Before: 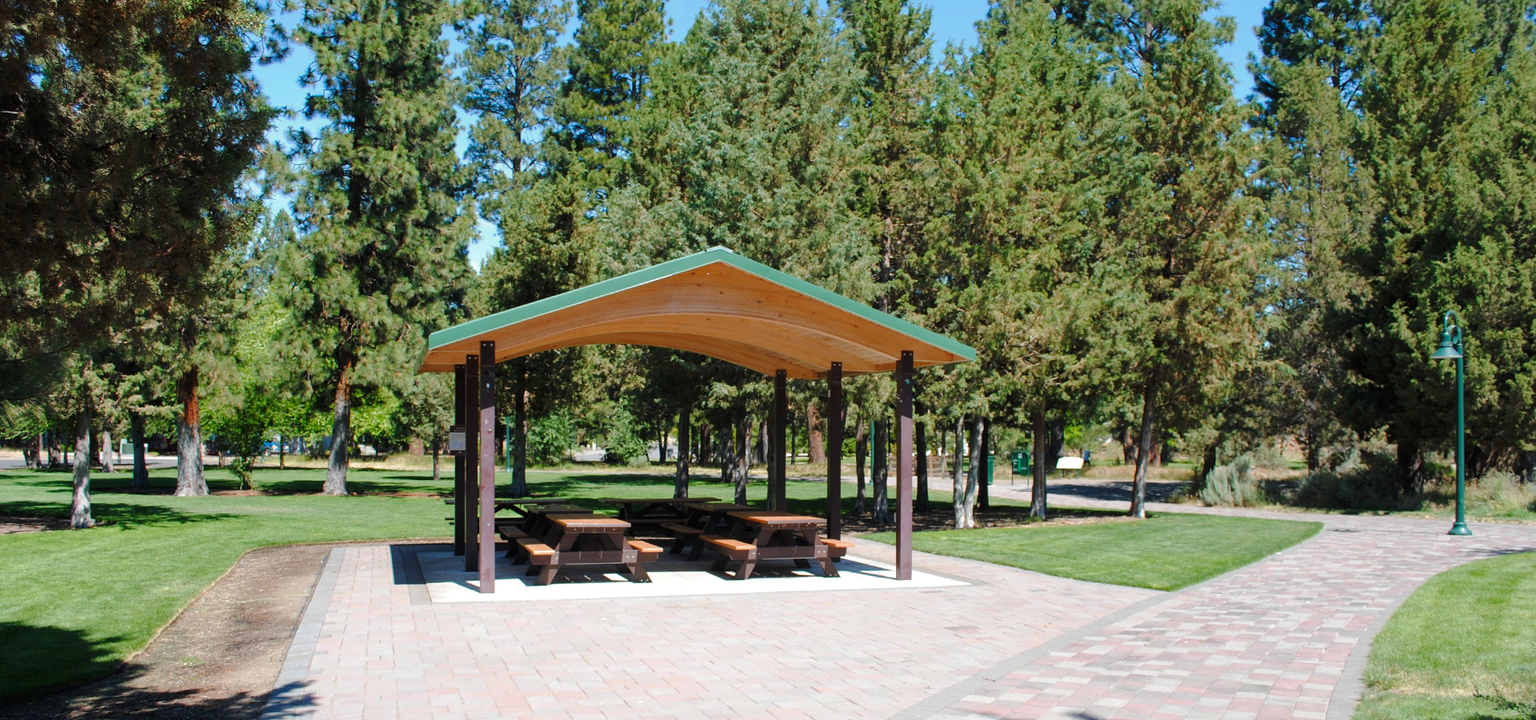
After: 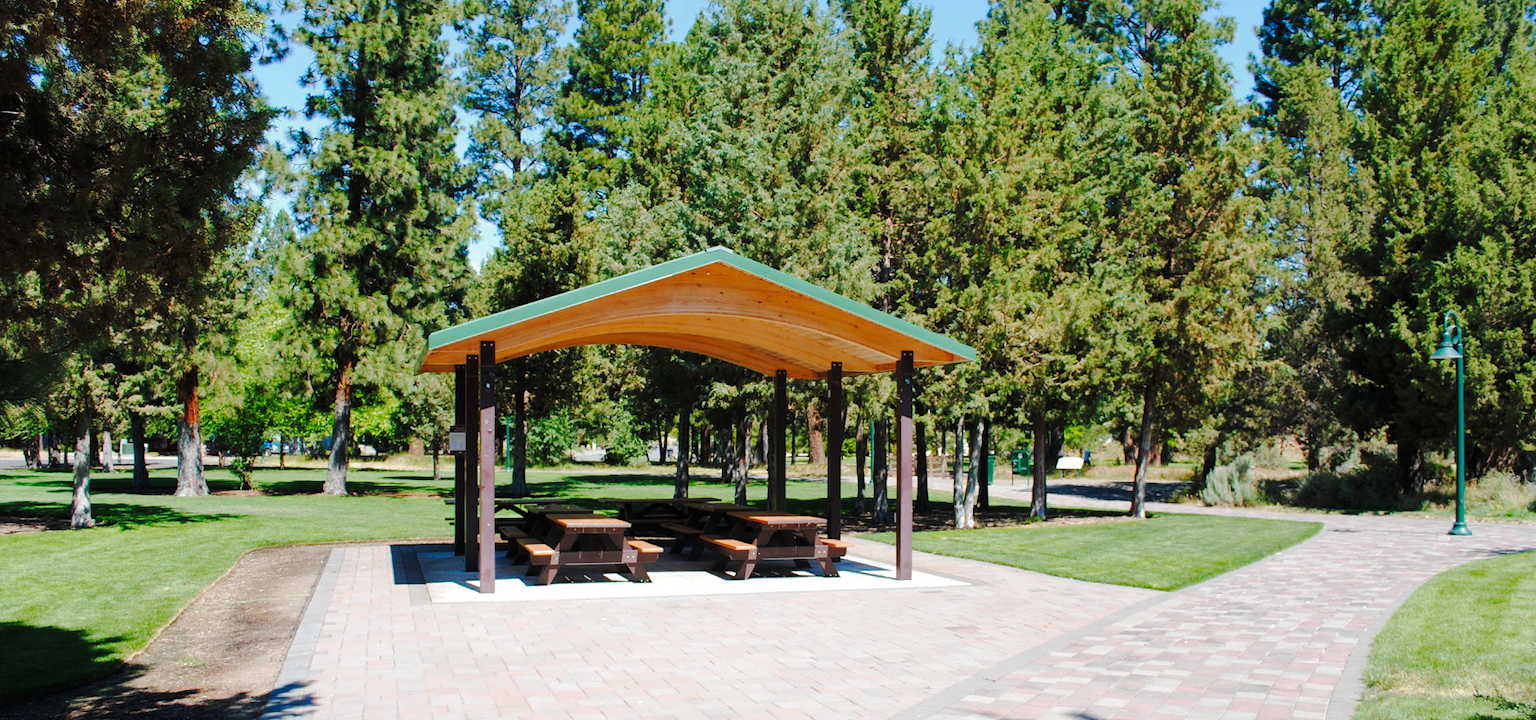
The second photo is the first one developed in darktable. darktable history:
tone curve: curves: ch0 [(0, 0) (0.126, 0.086) (0.338, 0.327) (0.494, 0.55) (0.703, 0.762) (1, 1)]; ch1 [(0, 0) (0.346, 0.324) (0.45, 0.431) (0.5, 0.5) (0.522, 0.517) (0.55, 0.578) (1, 1)]; ch2 [(0, 0) (0.44, 0.424) (0.501, 0.499) (0.554, 0.563) (0.622, 0.667) (0.707, 0.746) (1, 1)], preserve colors none
shadows and highlights: shadows 25.87, highlights -23.29
